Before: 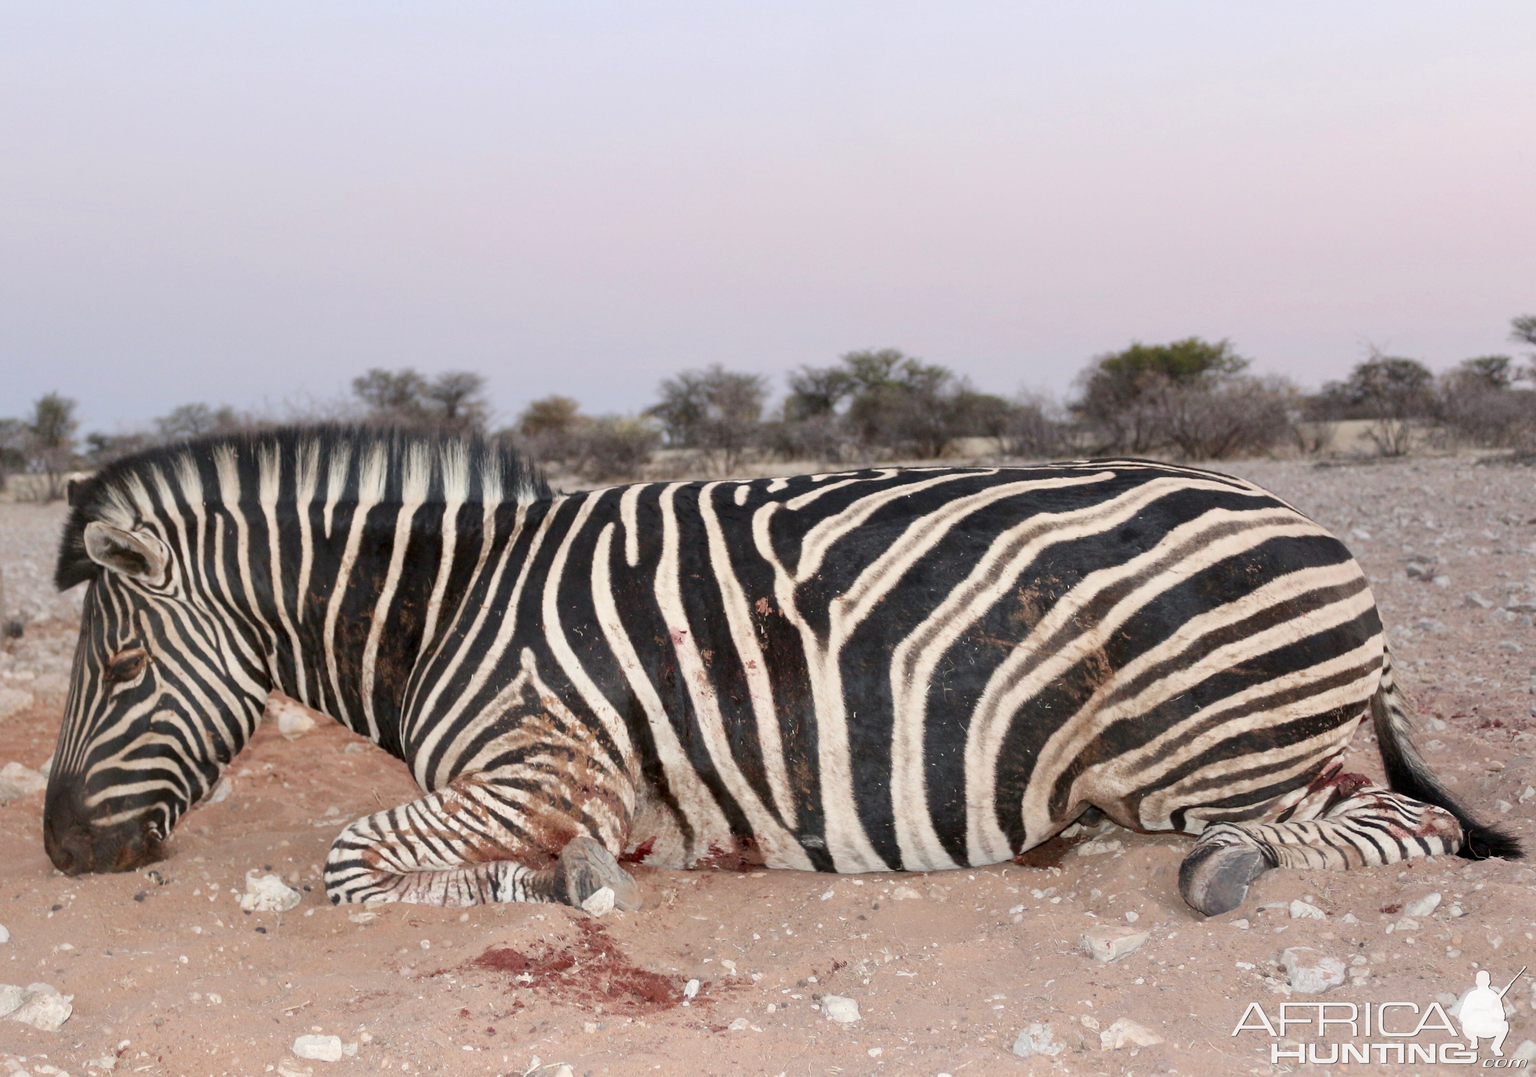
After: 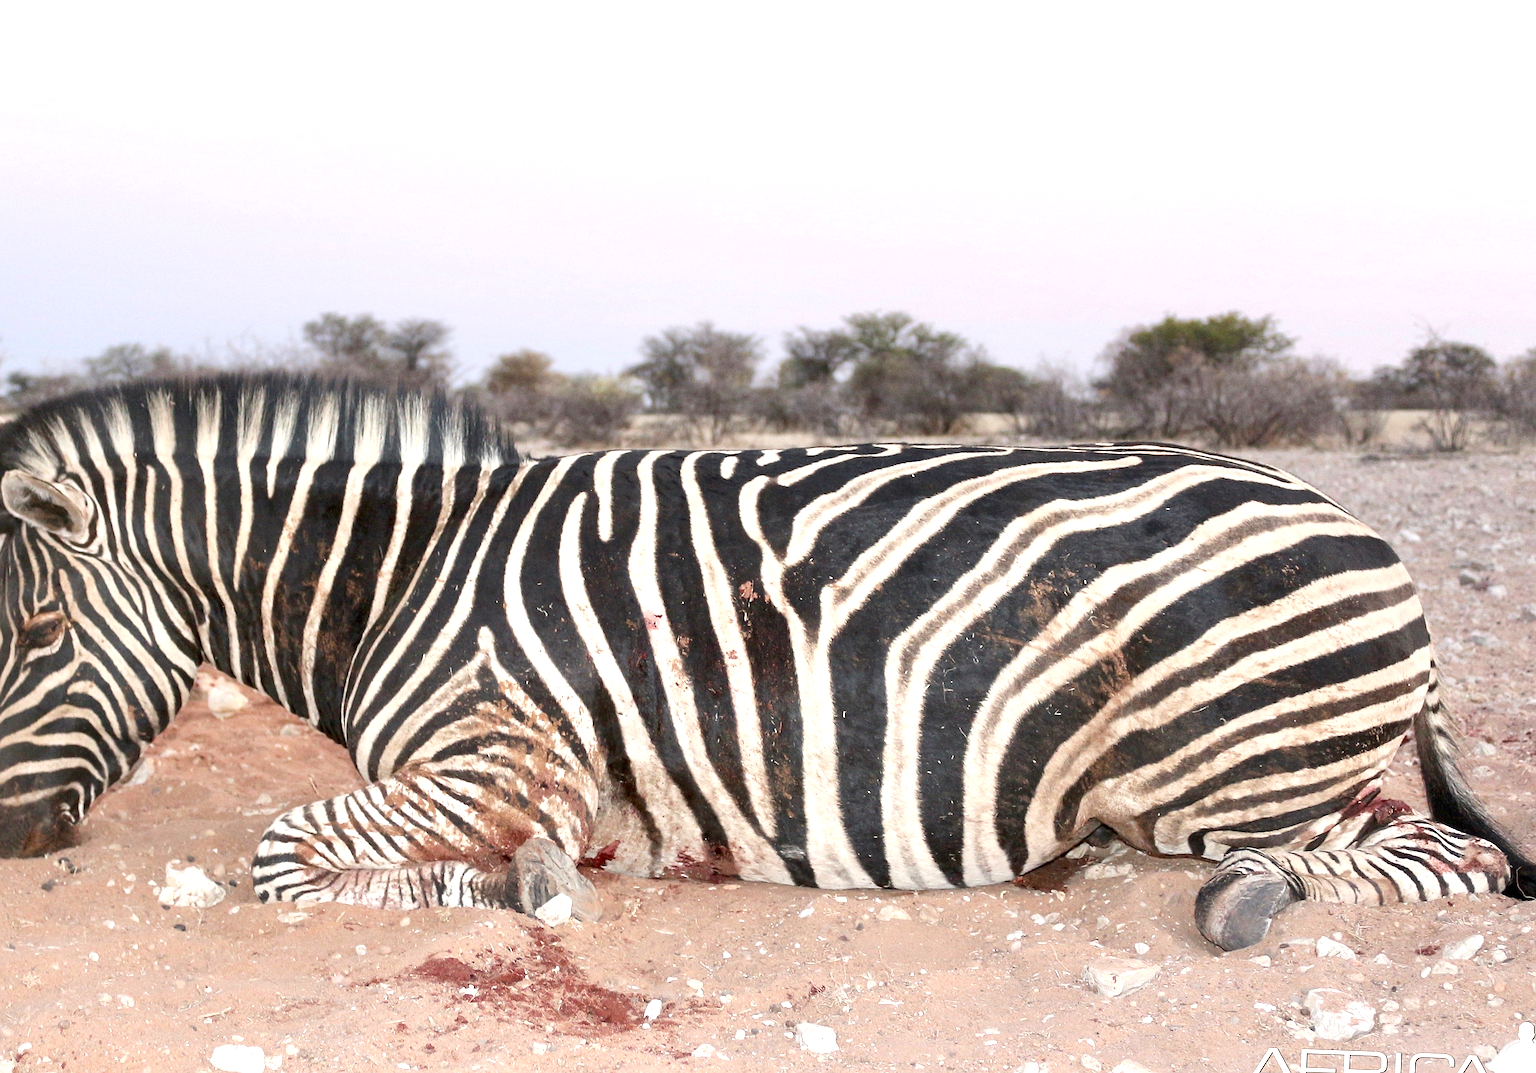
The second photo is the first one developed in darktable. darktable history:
crop and rotate: angle -2.13°, left 3.127%, top 4.33%, right 1.553%, bottom 0.63%
exposure: black level correction 0, exposure 0.701 EV, compensate exposure bias true, compensate highlight preservation false
sharpen: amount 0.735
